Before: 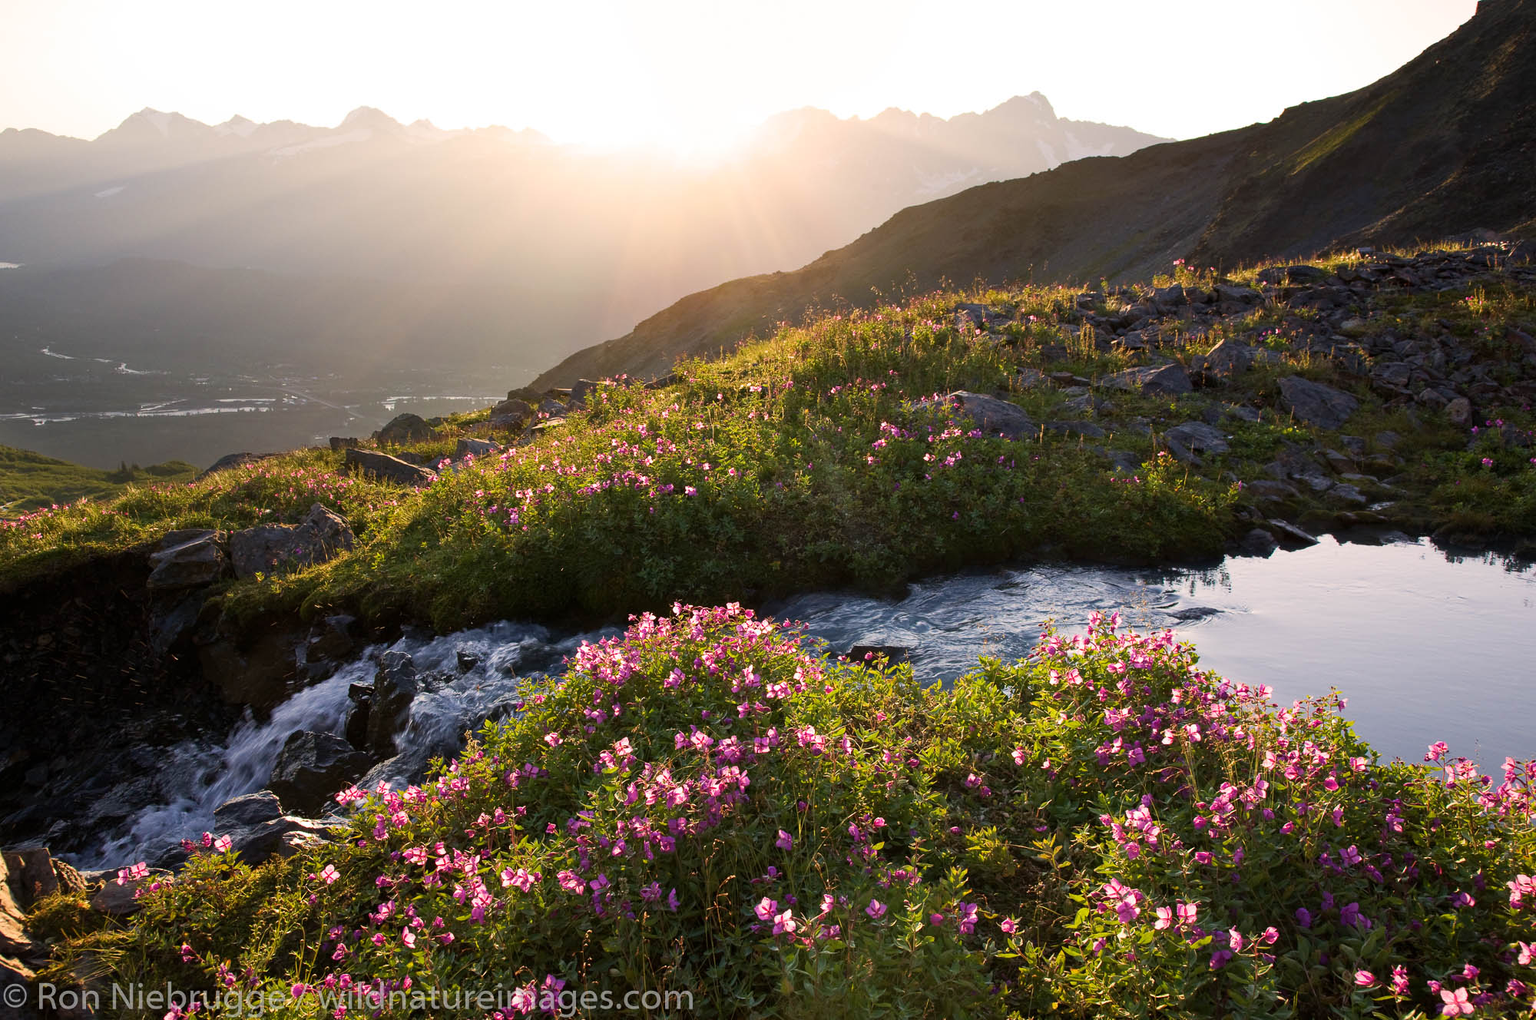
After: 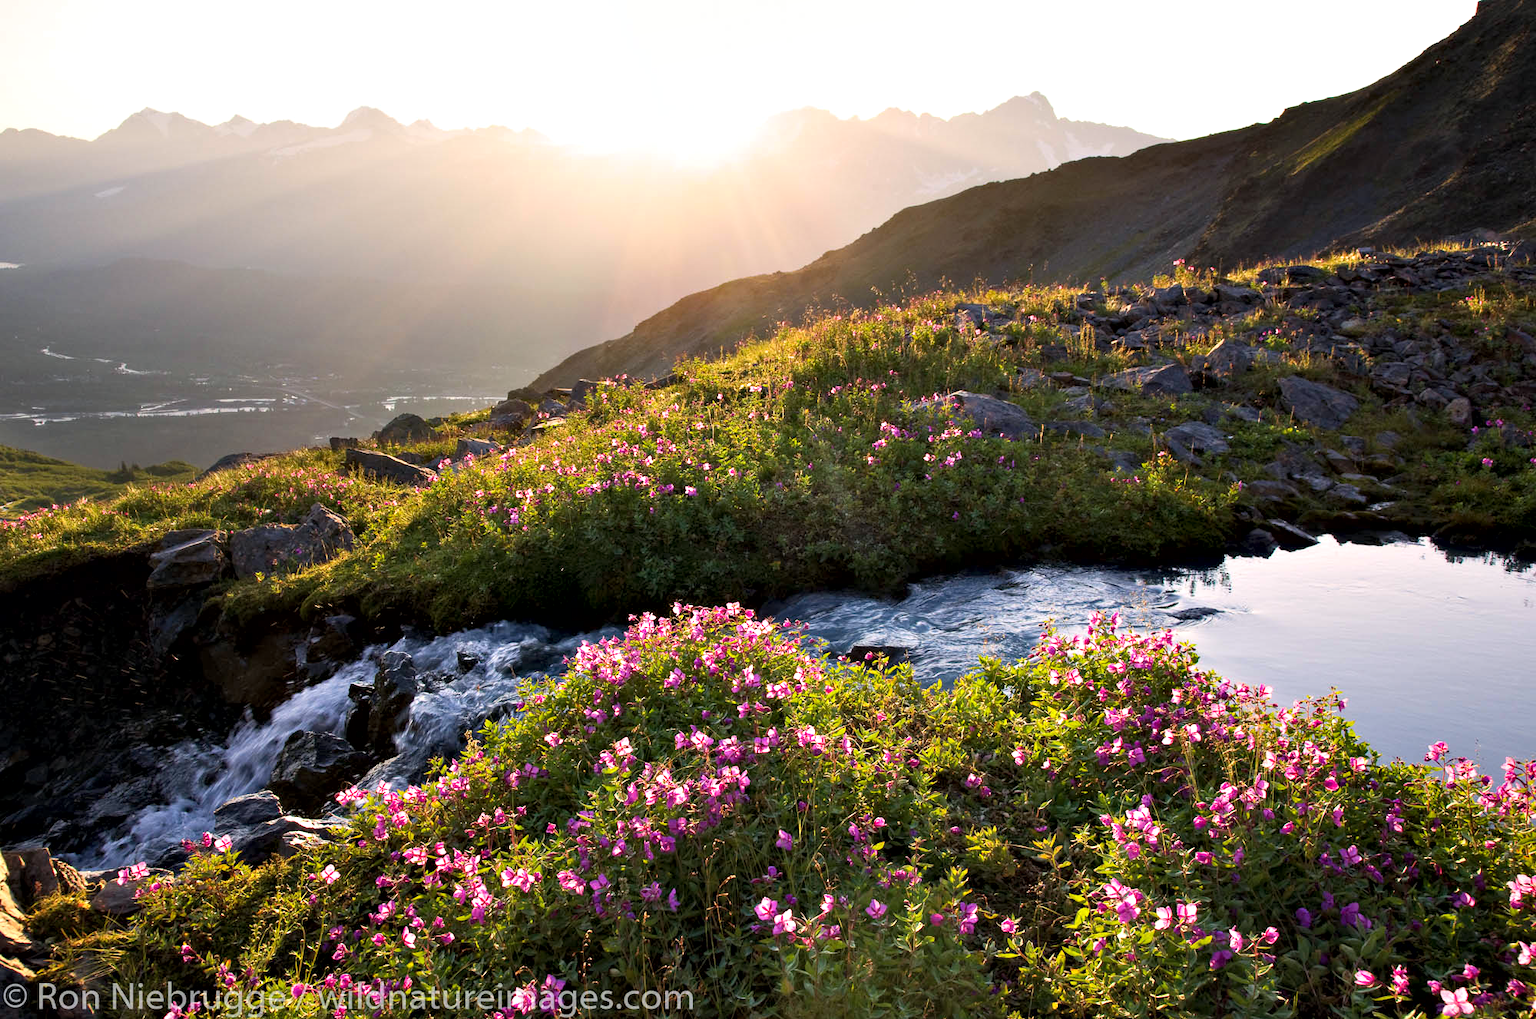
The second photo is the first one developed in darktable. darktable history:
contrast brightness saturation: contrast 0.048, brightness 0.065, saturation 0.012
contrast equalizer: y [[0.528, 0.548, 0.563, 0.562, 0.546, 0.526], [0.55 ×6], [0 ×6], [0 ×6], [0 ×6]]
